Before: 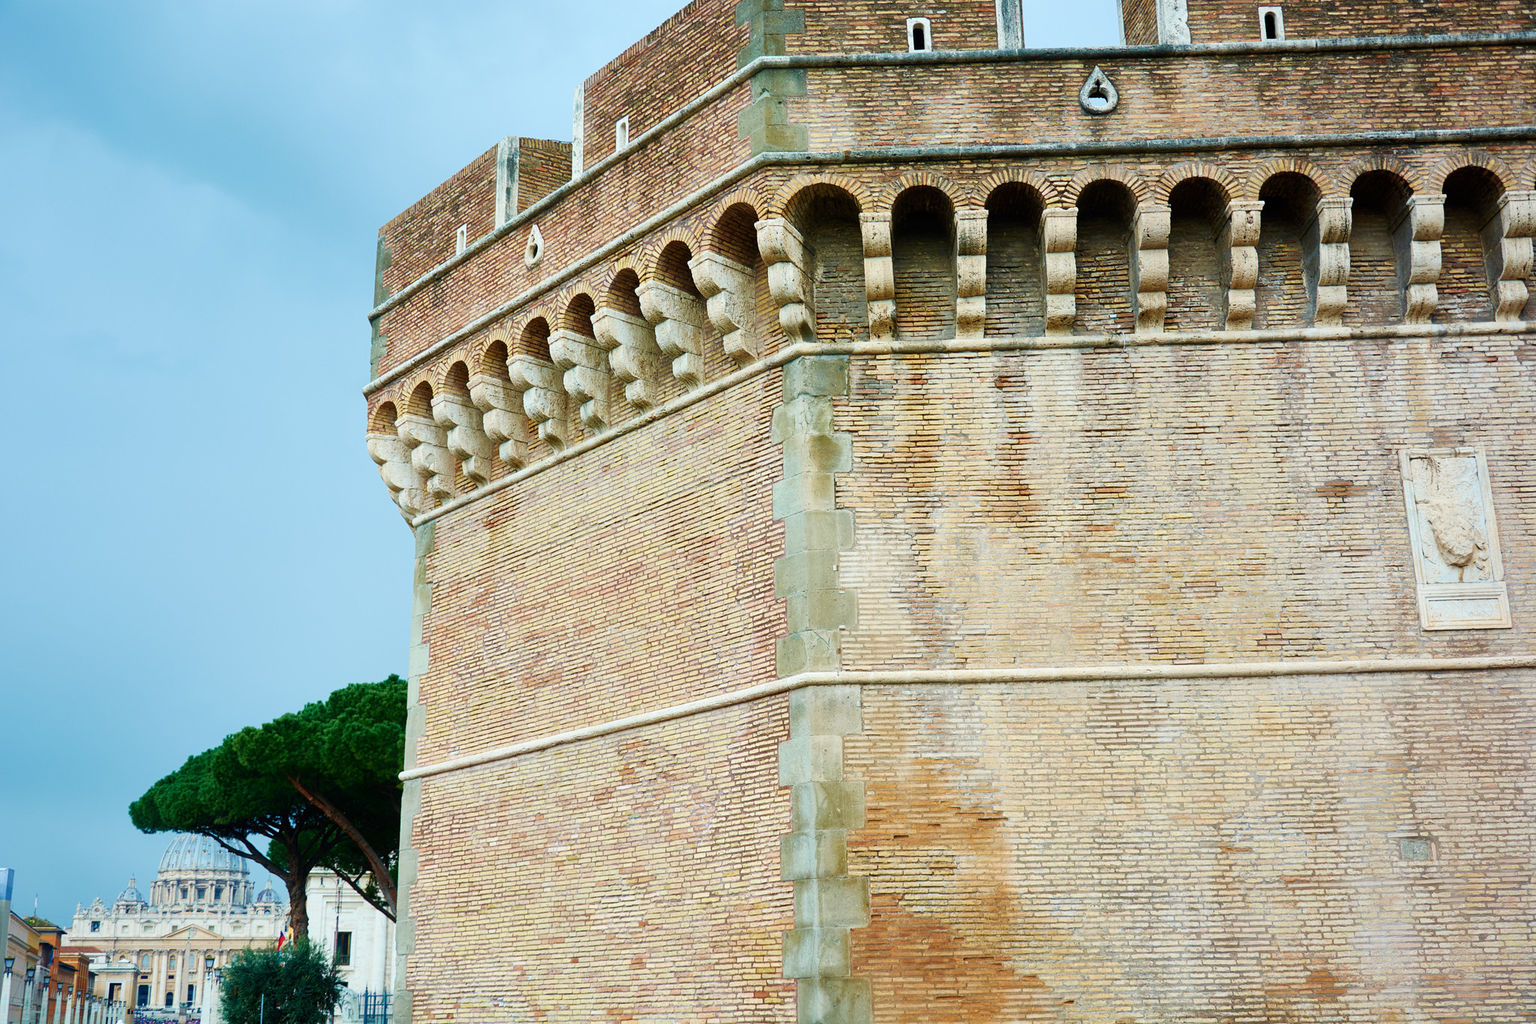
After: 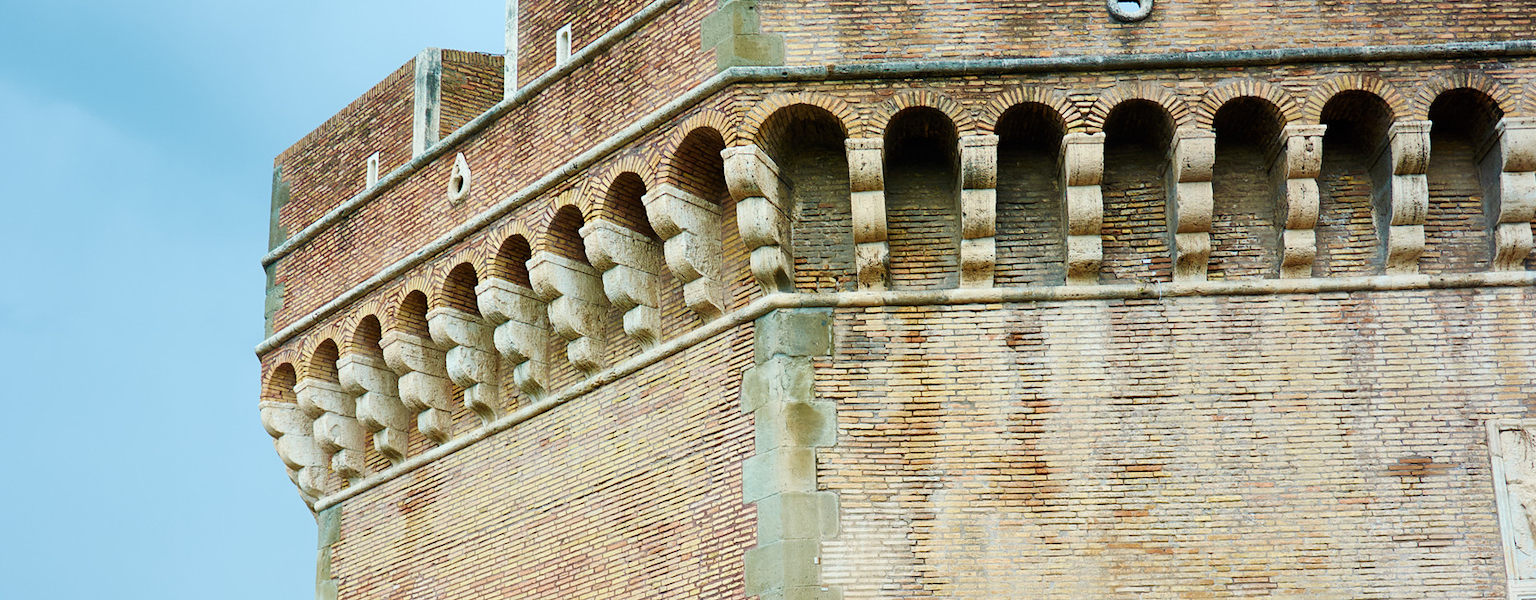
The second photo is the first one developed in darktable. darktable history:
crop and rotate: left 9.638%, top 9.434%, right 6.144%, bottom 41.152%
